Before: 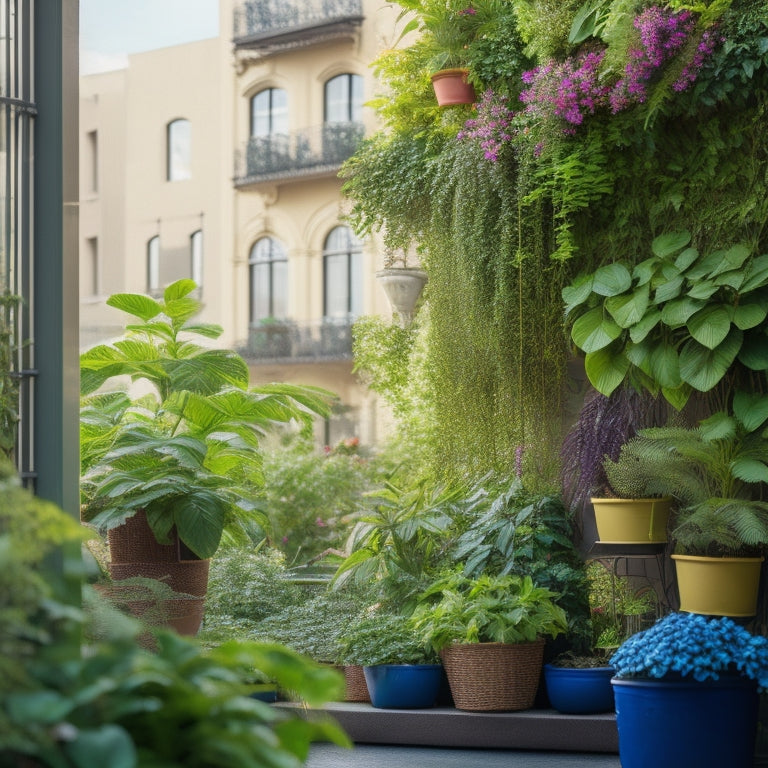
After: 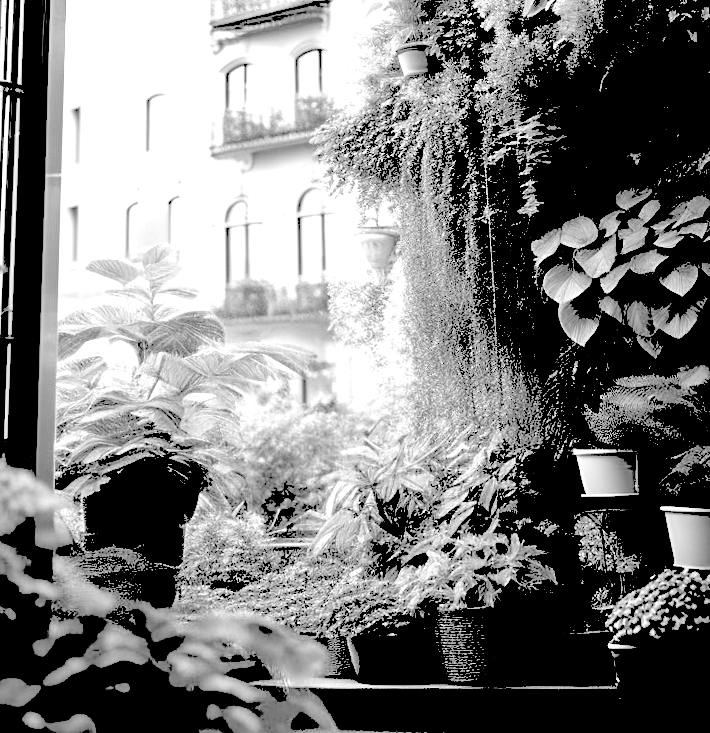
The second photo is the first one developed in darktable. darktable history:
highpass: sharpness 6%, contrast boost 7.63%
rotate and perspective: rotation -1.68°, lens shift (vertical) -0.146, crop left 0.049, crop right 0.912, crop top 0.032, crop bottom 0.96
exposure: black level correction 0.1, exposure 3 EV, compensate highlight preservation false
